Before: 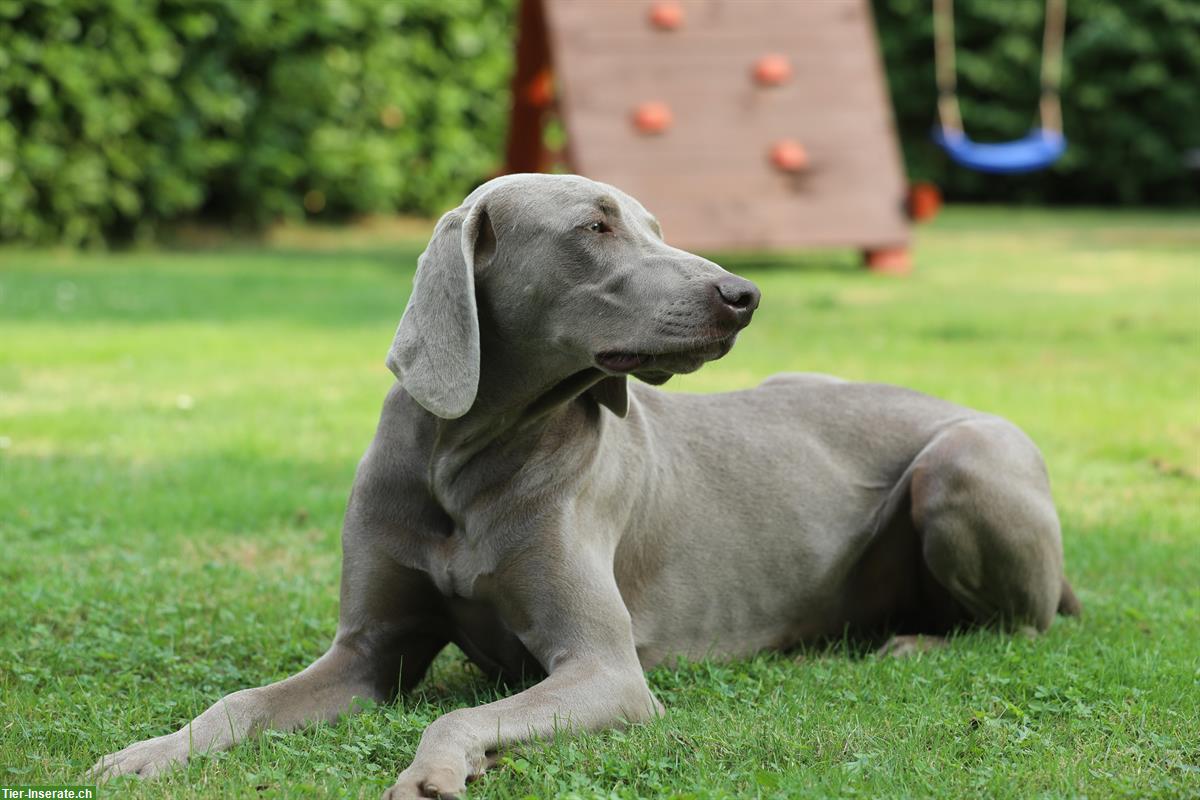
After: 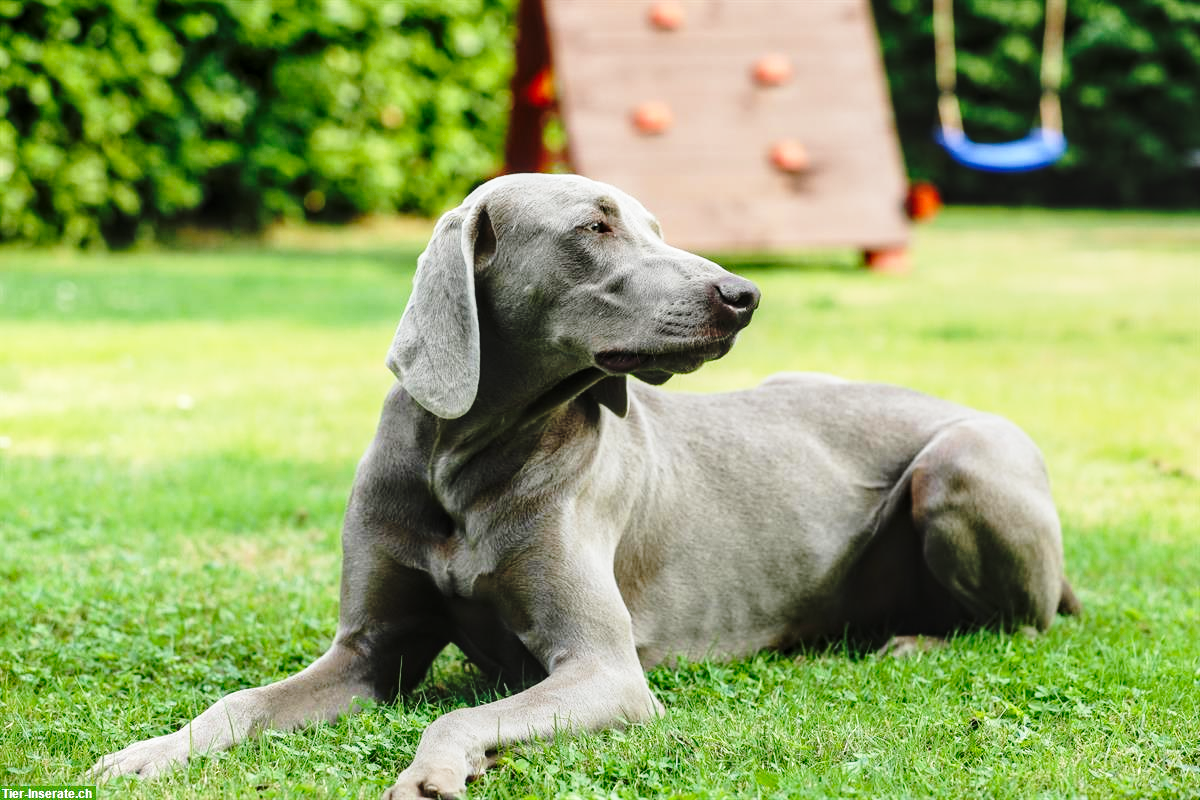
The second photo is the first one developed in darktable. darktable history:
local contrast: on, module defaults
base curve: curves: ch0 [(0, 0) (0.04, 0.03) (0.133, 0.232) (0.448, 0.748) (0.843, 0.968) (1, 1)], preserve colors none
